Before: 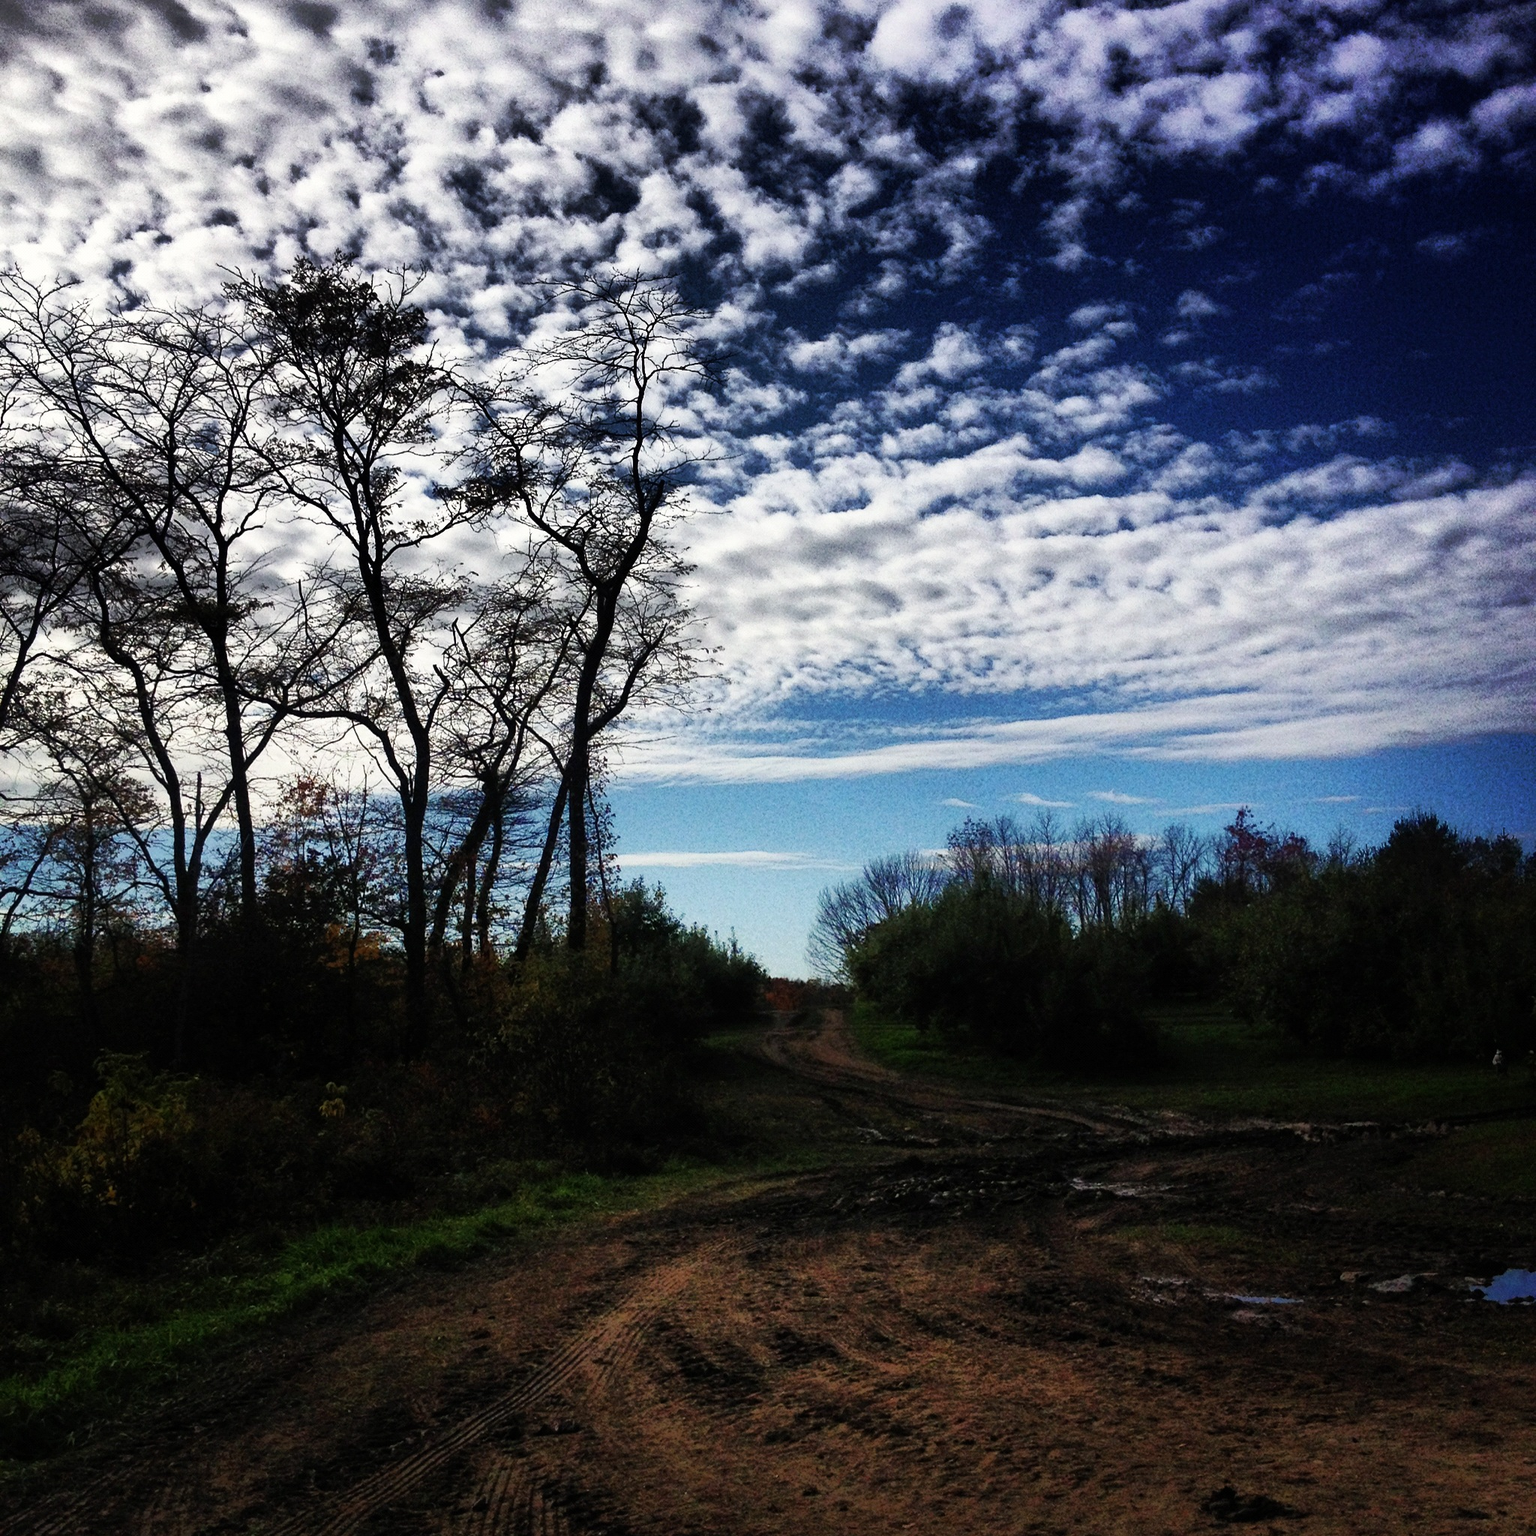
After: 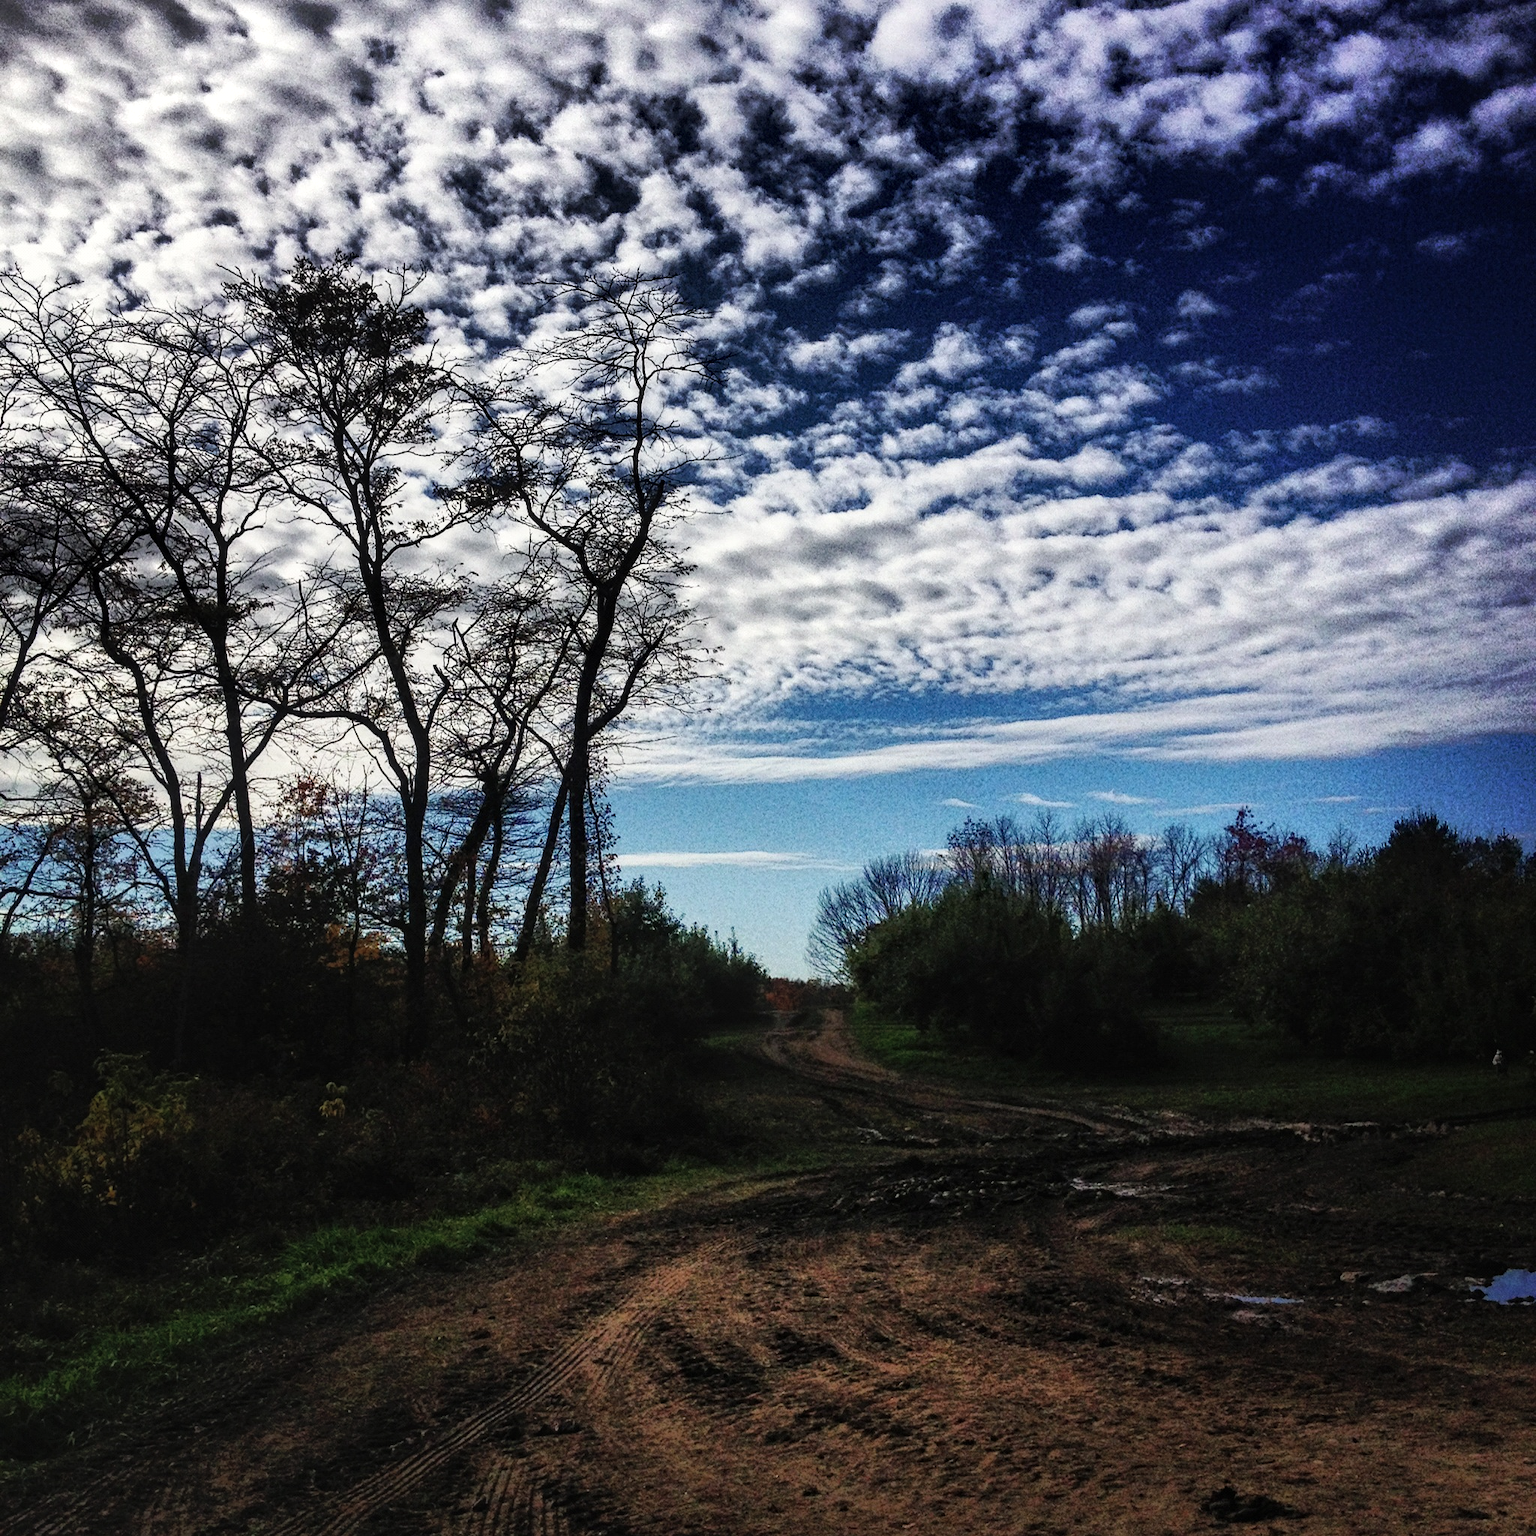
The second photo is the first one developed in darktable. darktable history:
contrast equalizer: y [[0.5, 0.502, 0.506, 0.511, 0.52, 0.537], [0.5 ×6], [0.505, 0.509, 0.518, 0.534, 0.553, 0.561], [0 ×6], [0 ×6]]
local contrast: on, module defaults
